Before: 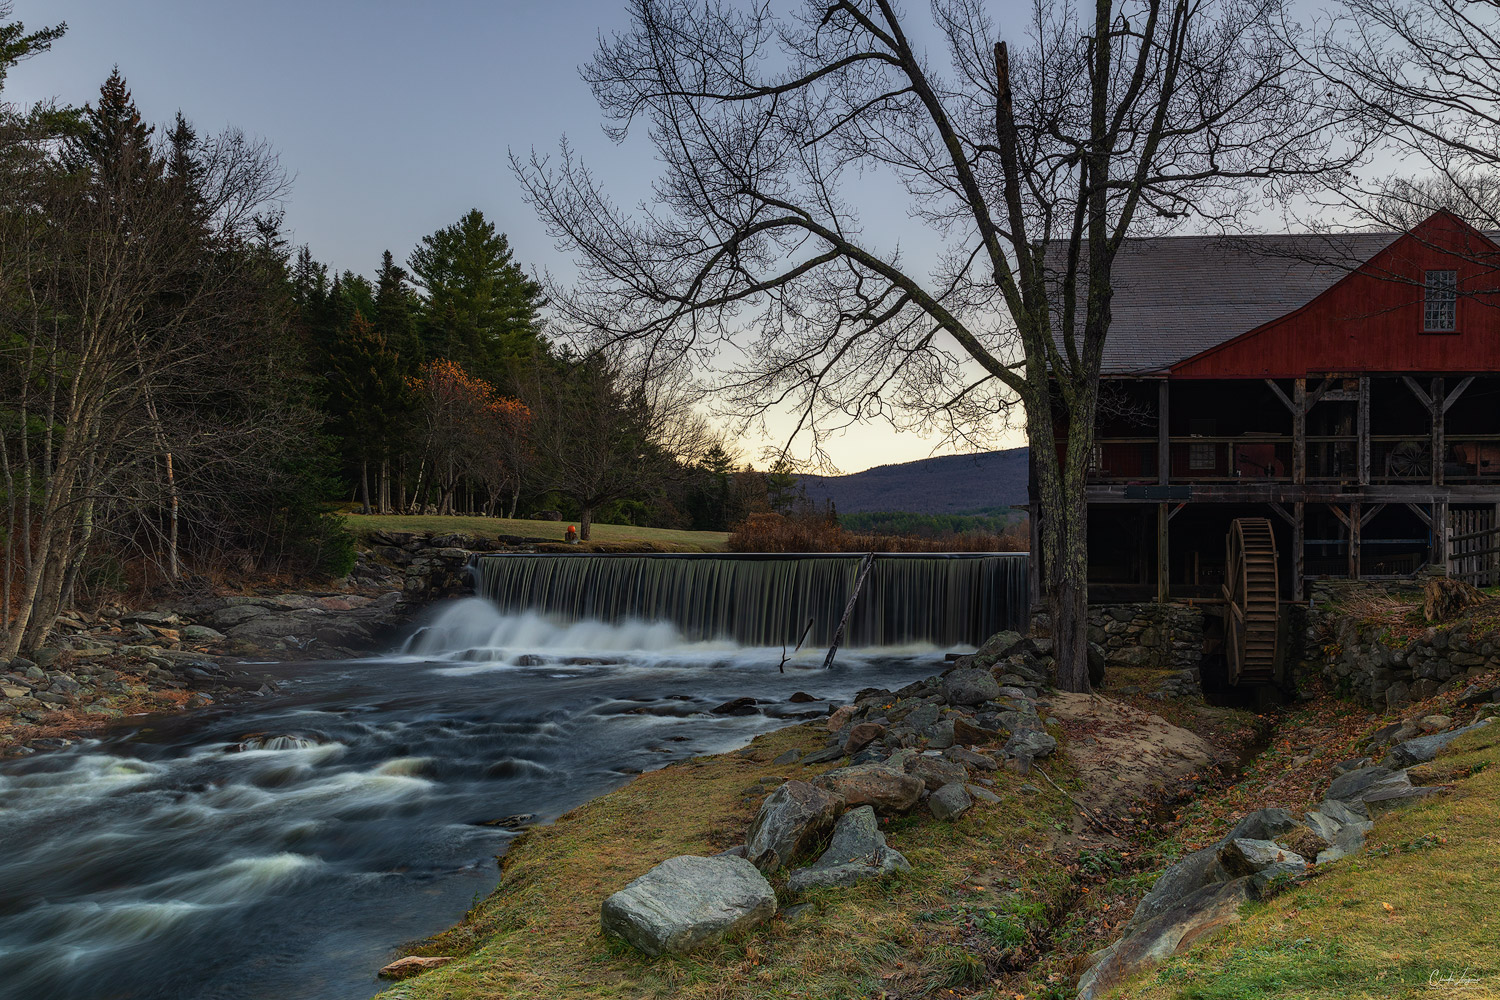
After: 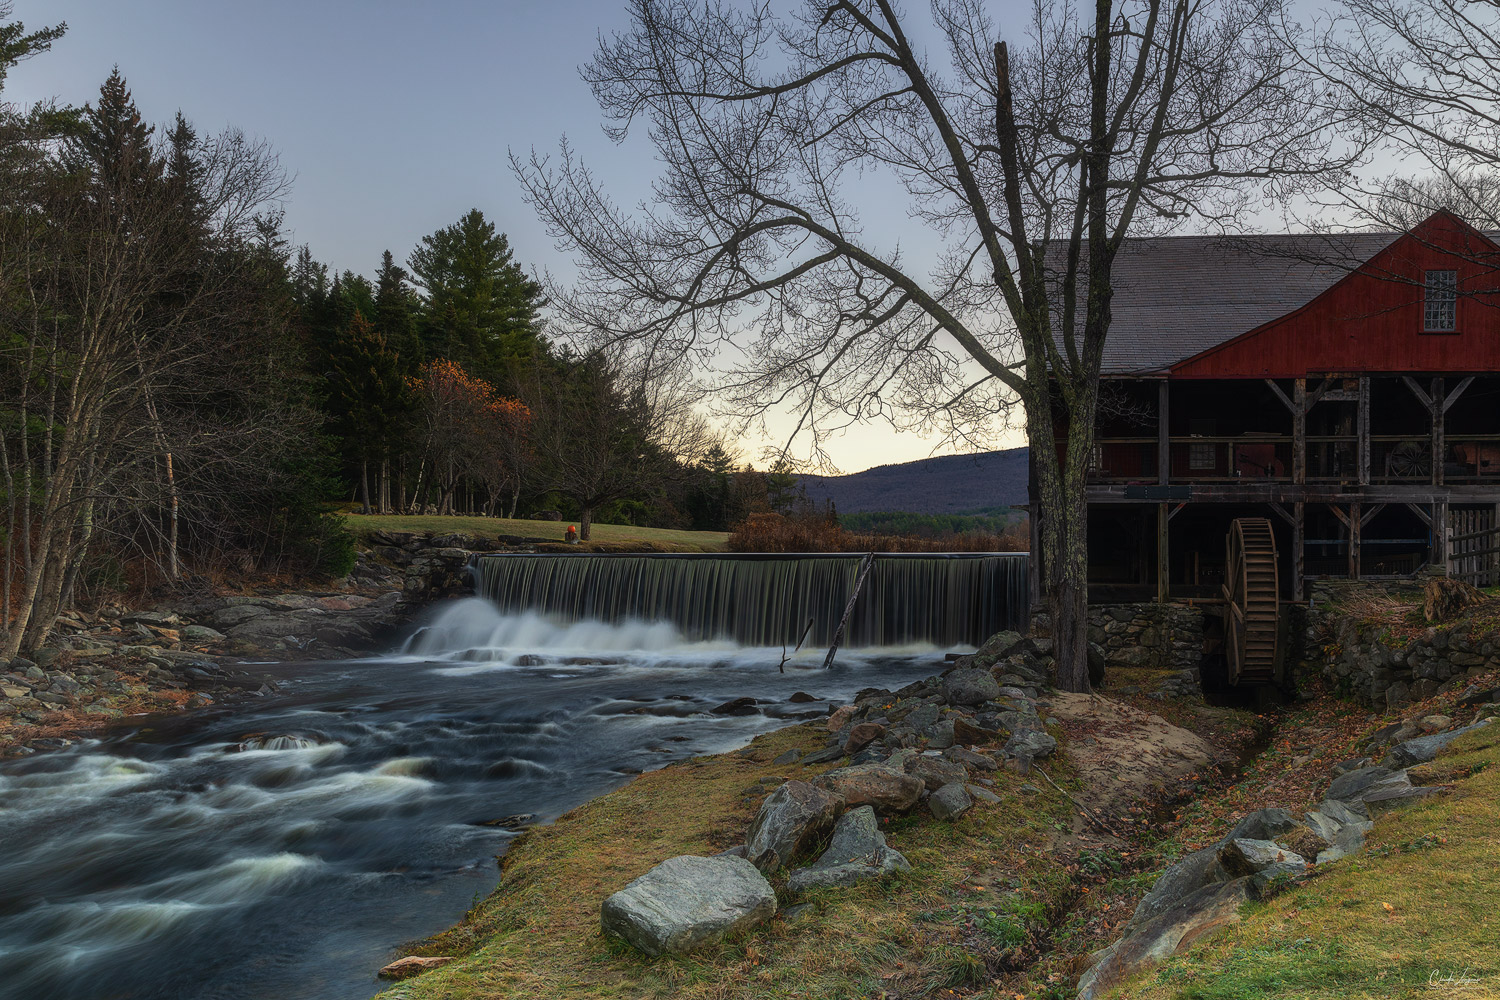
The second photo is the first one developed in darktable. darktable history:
haze removal: strength -0.05
tone equalizer: on, module defaults
